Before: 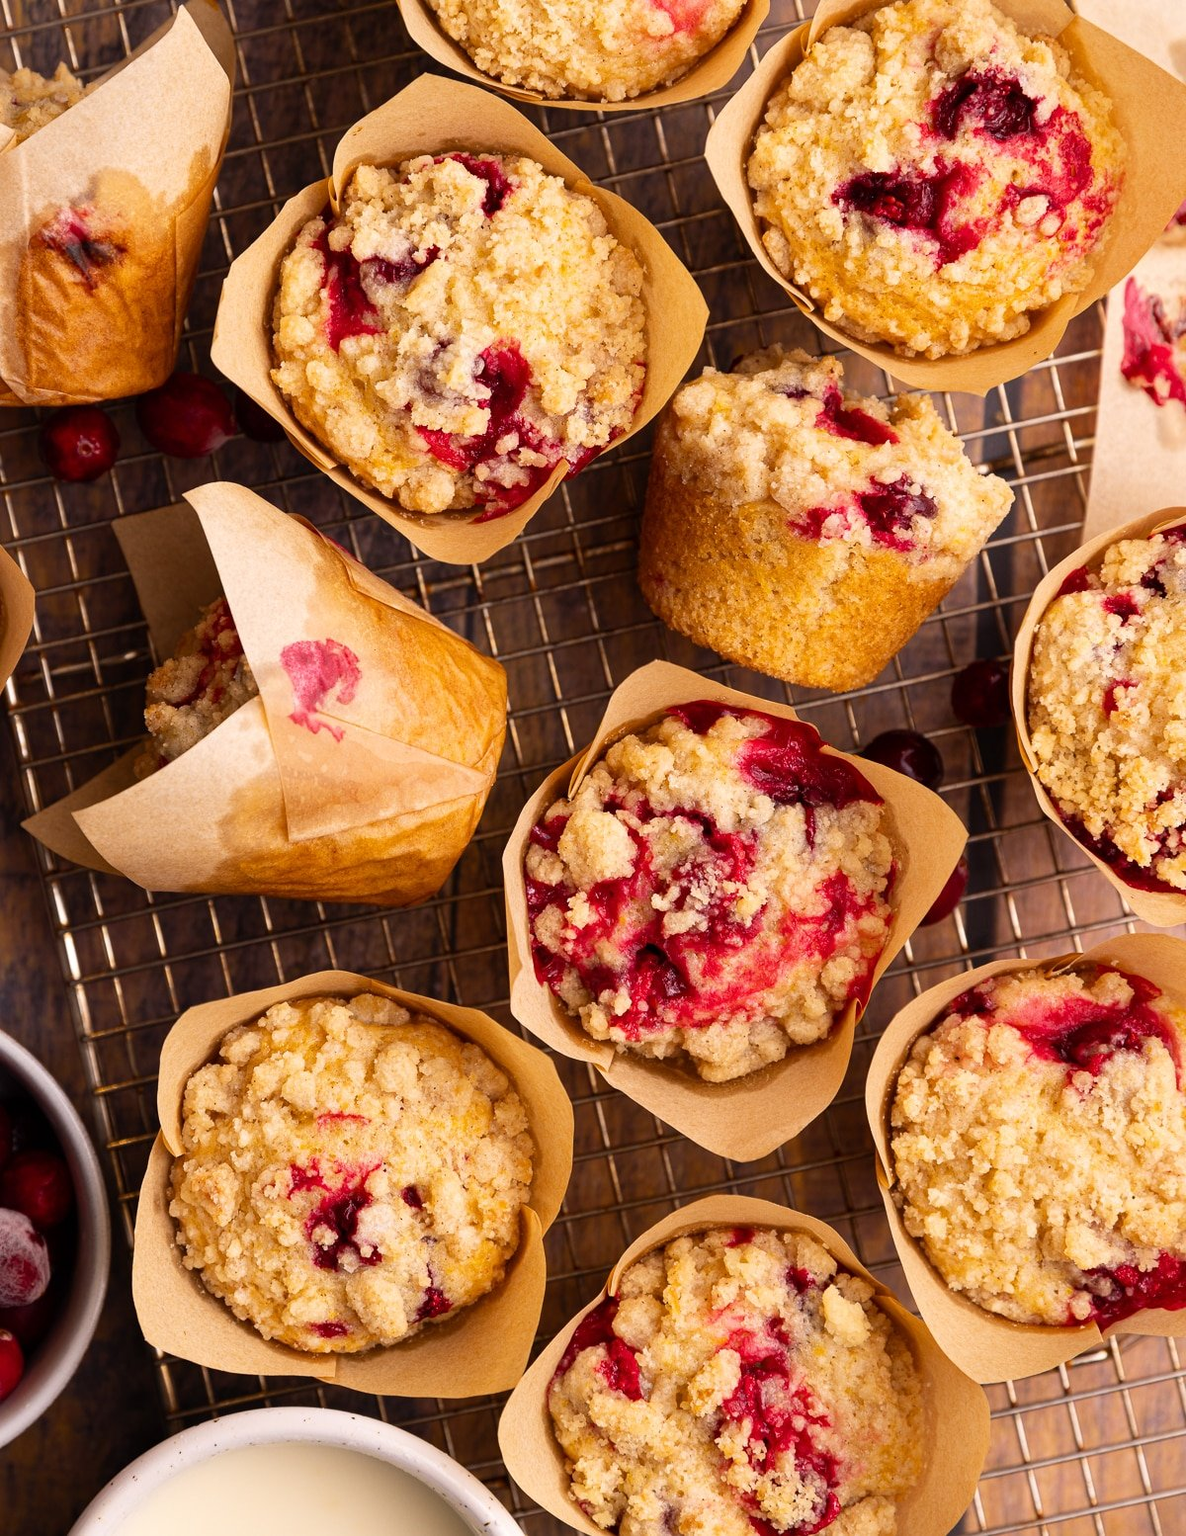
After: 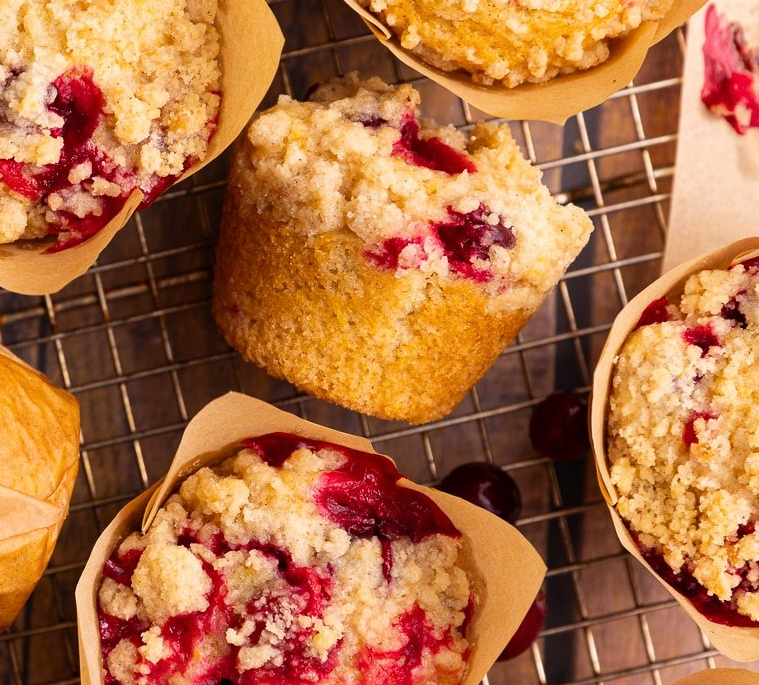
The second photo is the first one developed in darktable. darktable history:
crop: left 36.129%, top 17.792%, right 0.607%, bottom 38.117%
